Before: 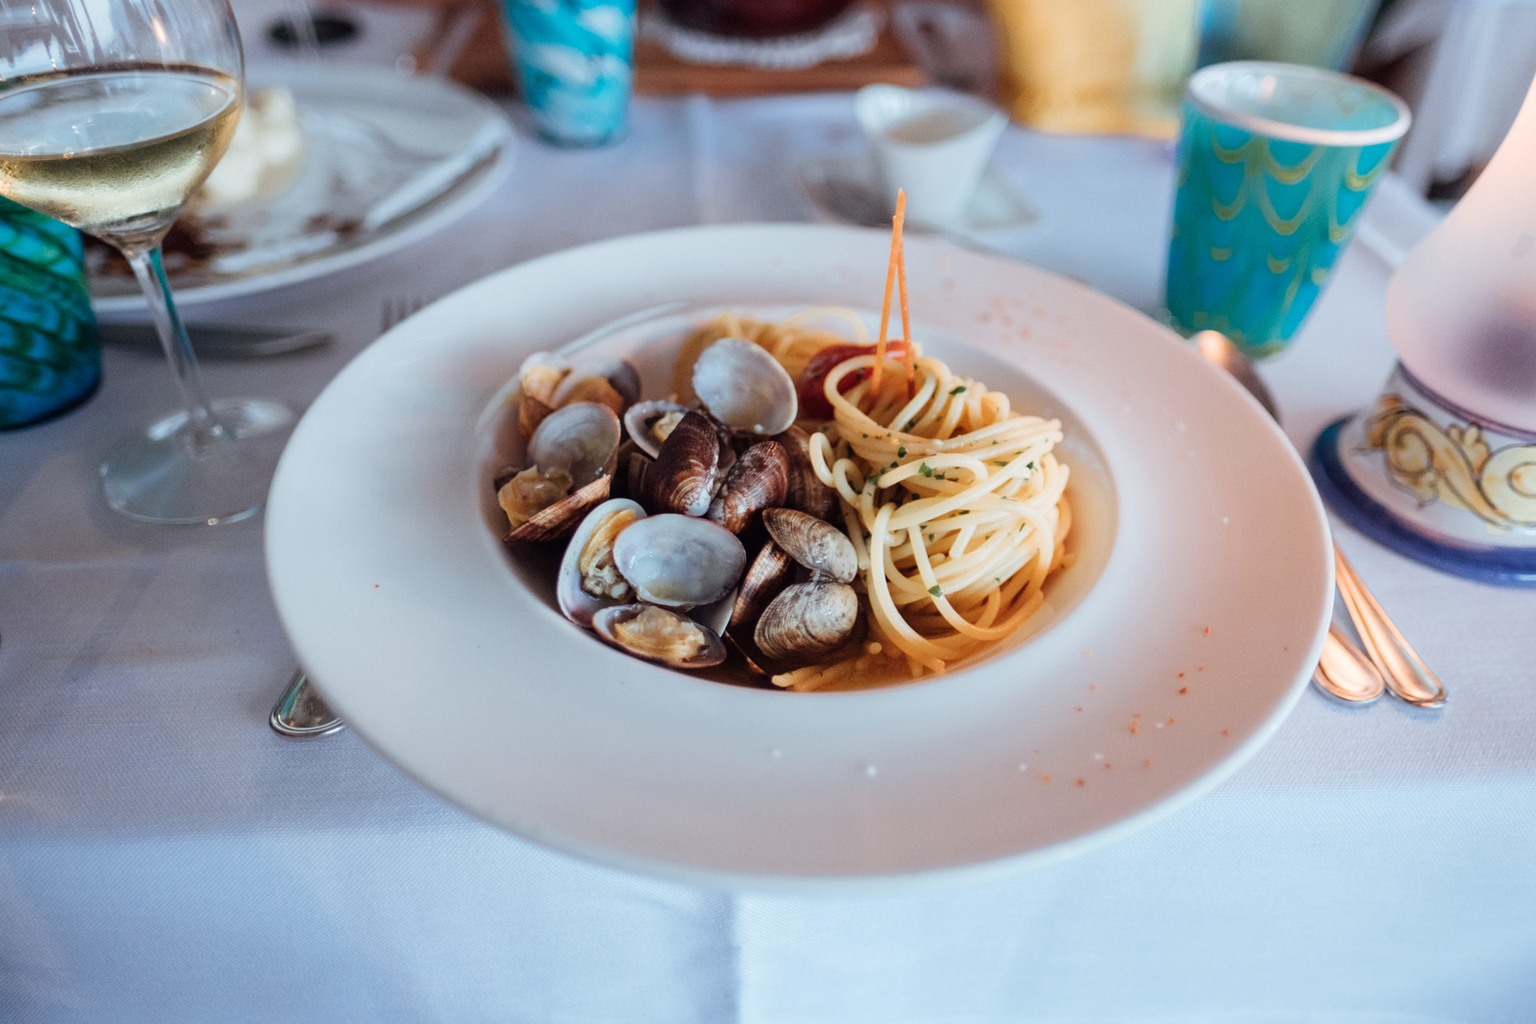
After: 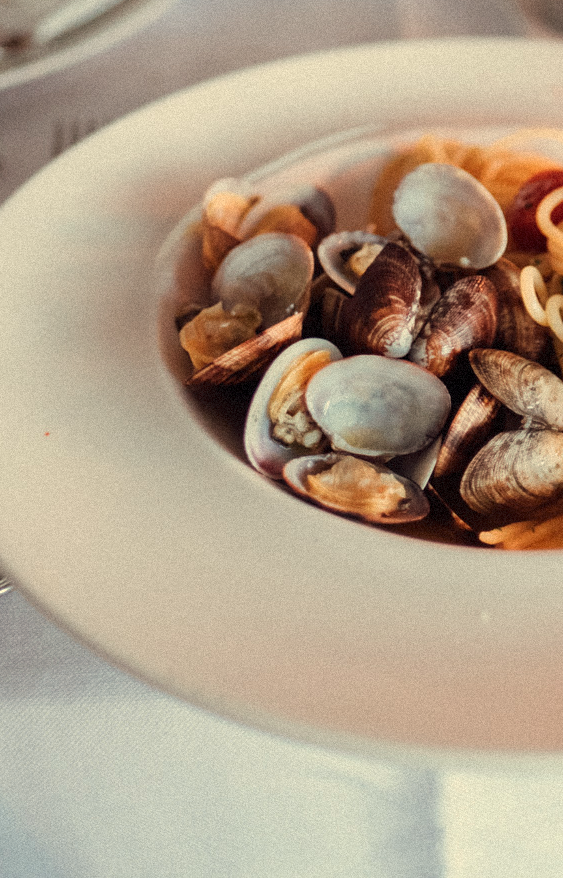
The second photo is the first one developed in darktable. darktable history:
crop and rotate: left 21.77%, top 18.528%, right 44.676%, bottom 2.997%
grain: mid-tones bias 0%
white balance: red 1.138, green 0.996, blue 0.812
